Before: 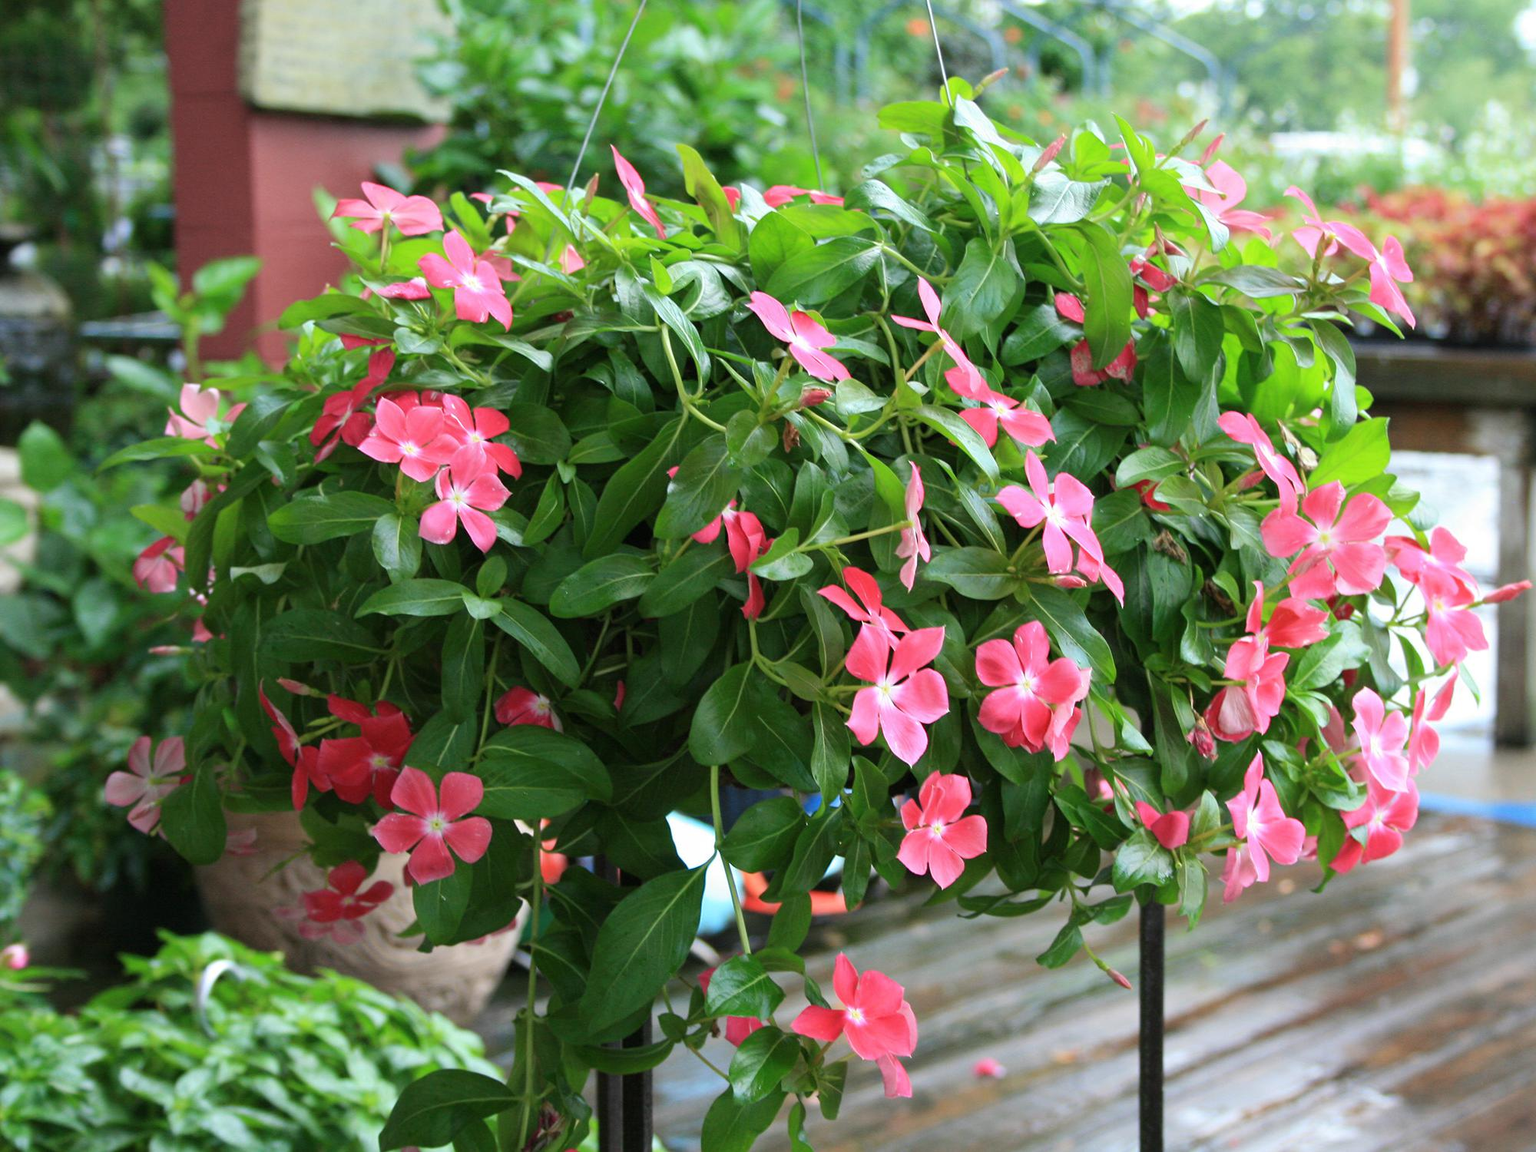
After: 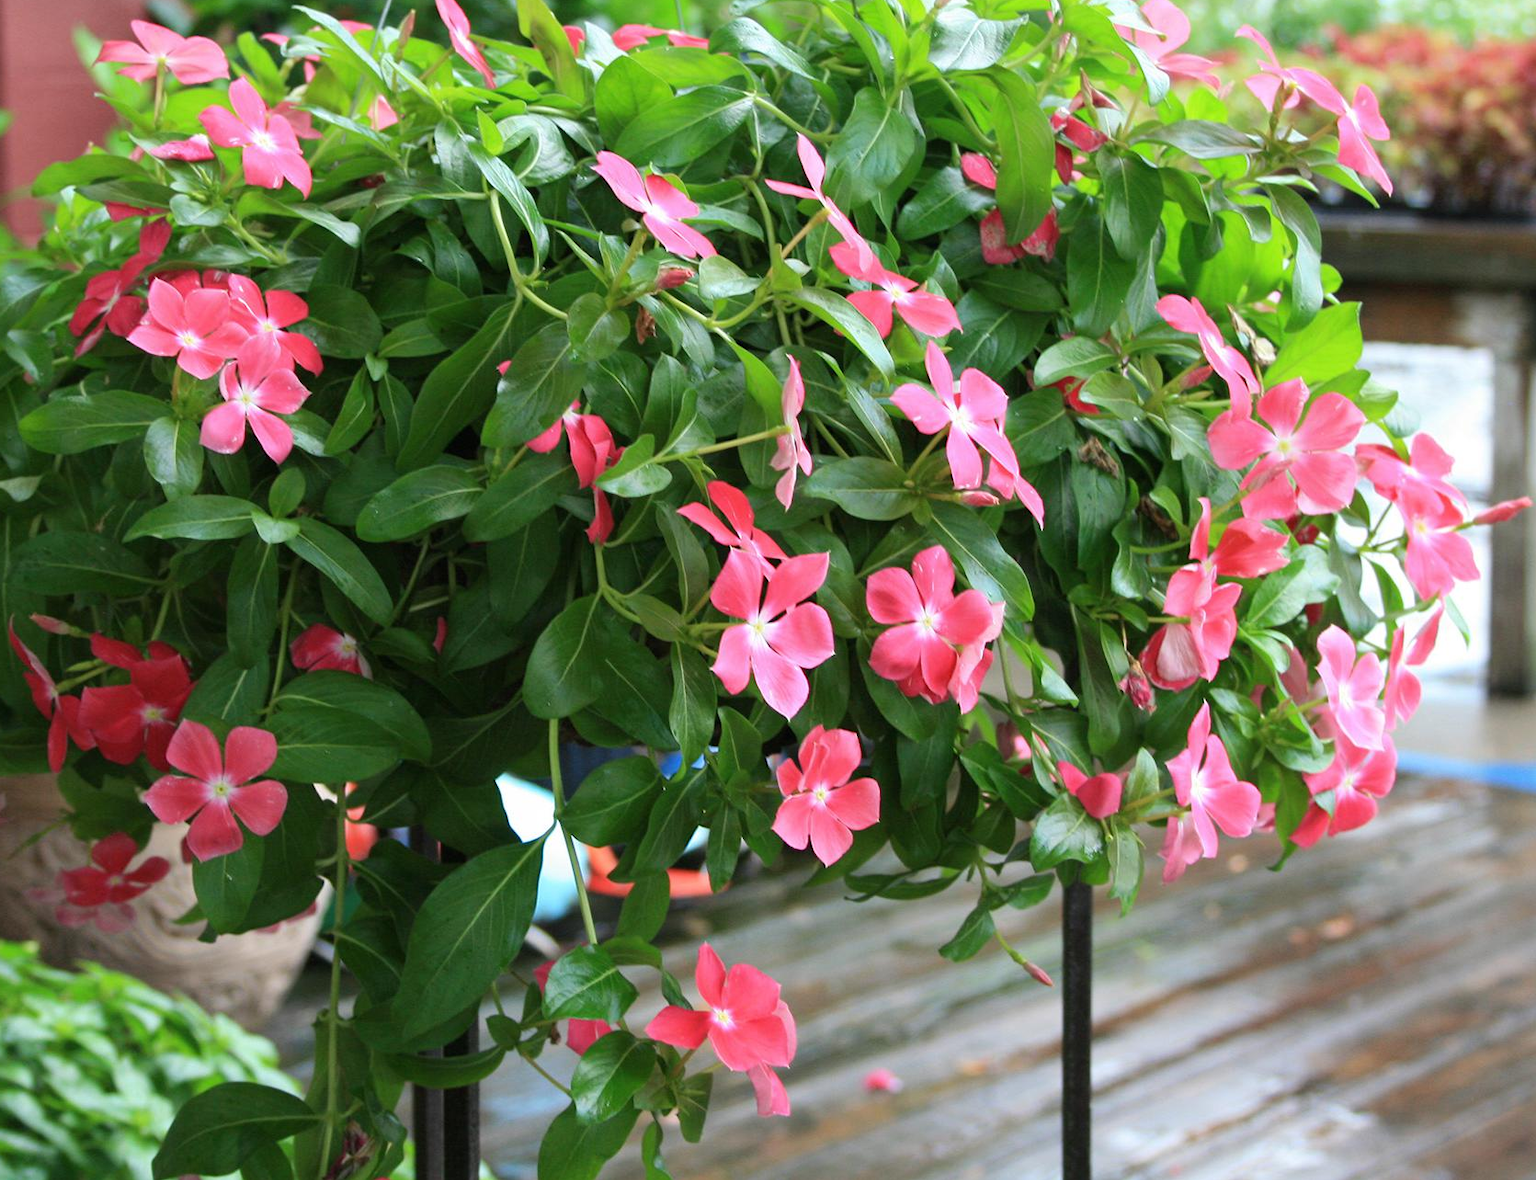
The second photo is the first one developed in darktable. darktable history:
crop: left 16.435%, top 14.357%
